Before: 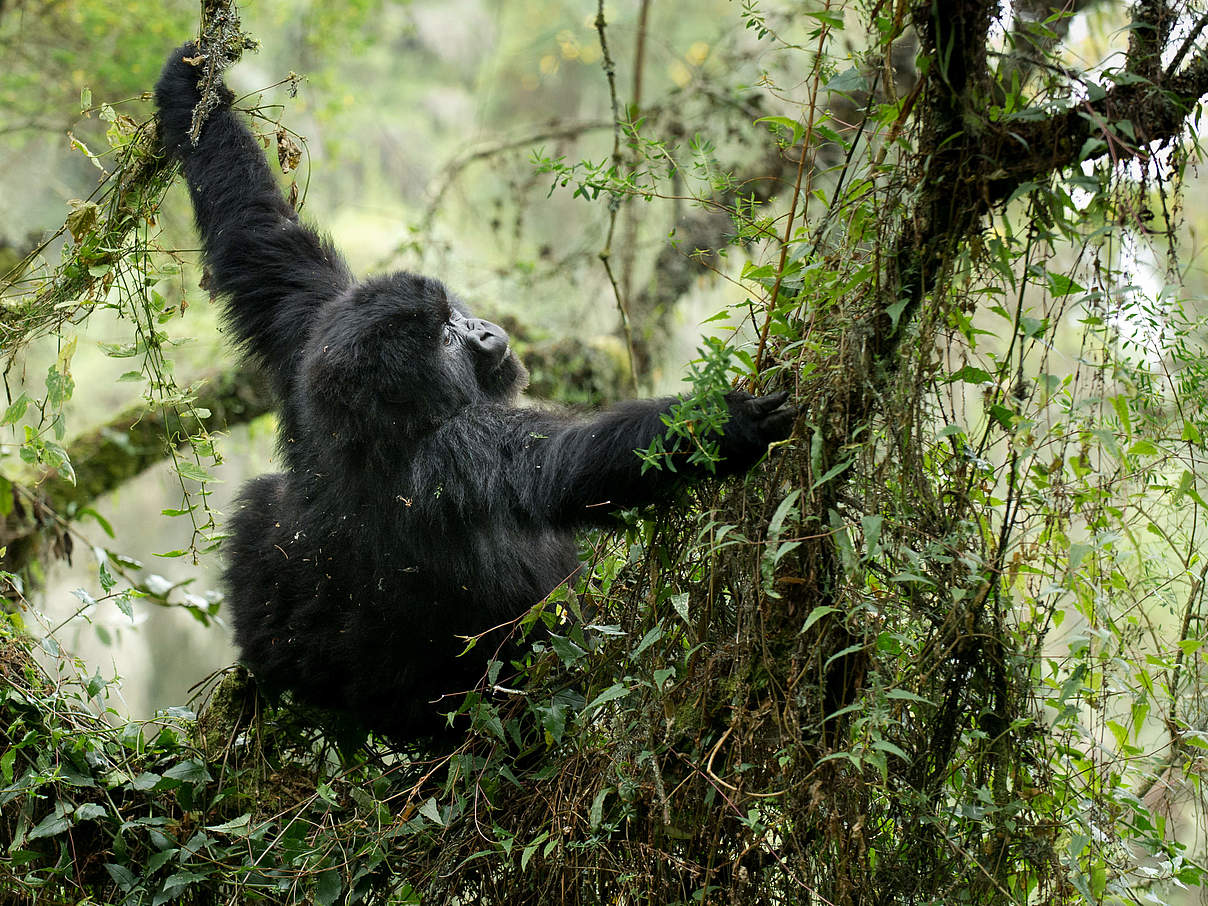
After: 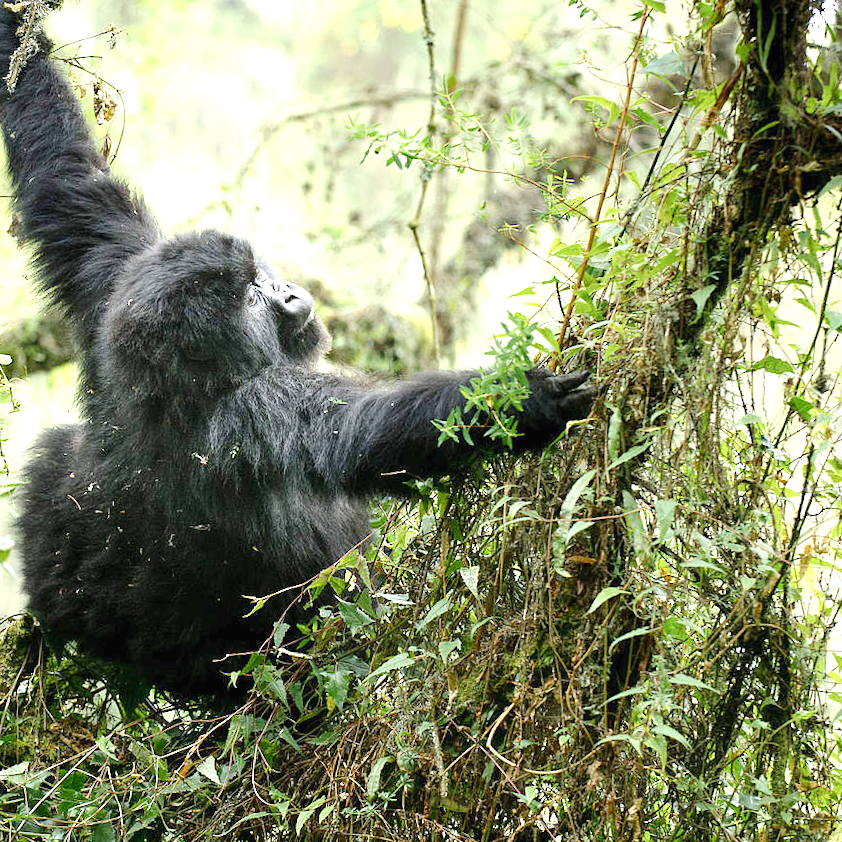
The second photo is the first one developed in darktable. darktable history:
exposure: black level correction 0, exposure 1.173 EV, compensate exposure bias true, compensate highlight preservation false
tone curve: curves: ch0 [(0, 0) (0.003, 0.004) (0.011, 0.015) (0.025, 0.033) (0.044, 0.058) (0.069, 0.091) (0.1, 0.131) (0.136, 0.179) (0.177, 0.233) (0.224, 0.295) (0.277, 0.364) (0.335, 0.434) (0.399, 0.51) (0.468, 0.583) (0.543, 0.654) (0.623, 0.724) (0.709, 0.789) (0.801, 0.852) (0.898, 0.924) (1, 1)], preserve colors none
local contrast: mode bilateral grid, contrast 100, coarseness 100, detail 91%, midtone range 0.2
crop and rotate: angle -3.27°, left 14.277%, top 0.028%, right 10.766%, bottom 0.028%
